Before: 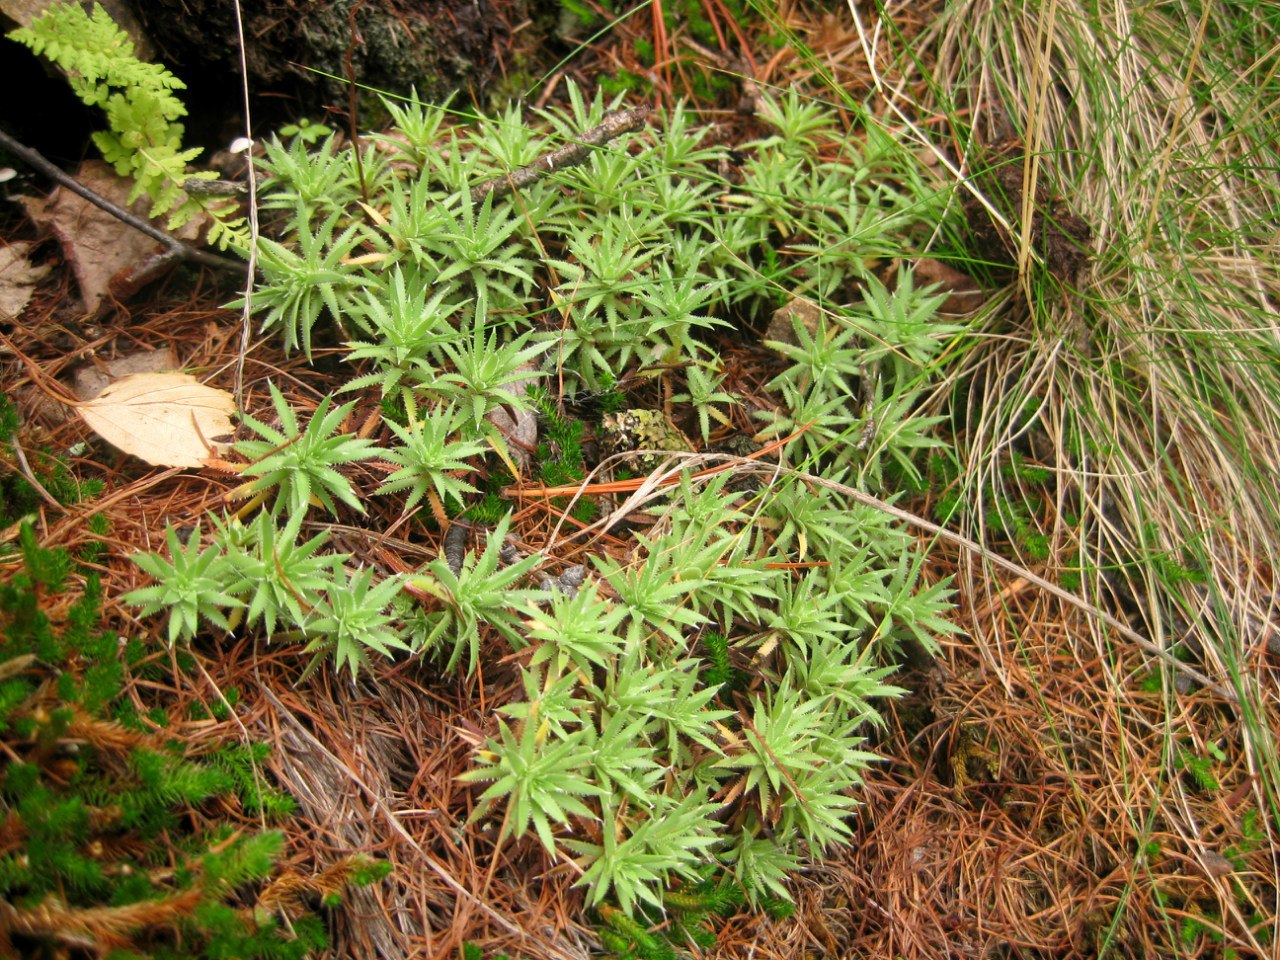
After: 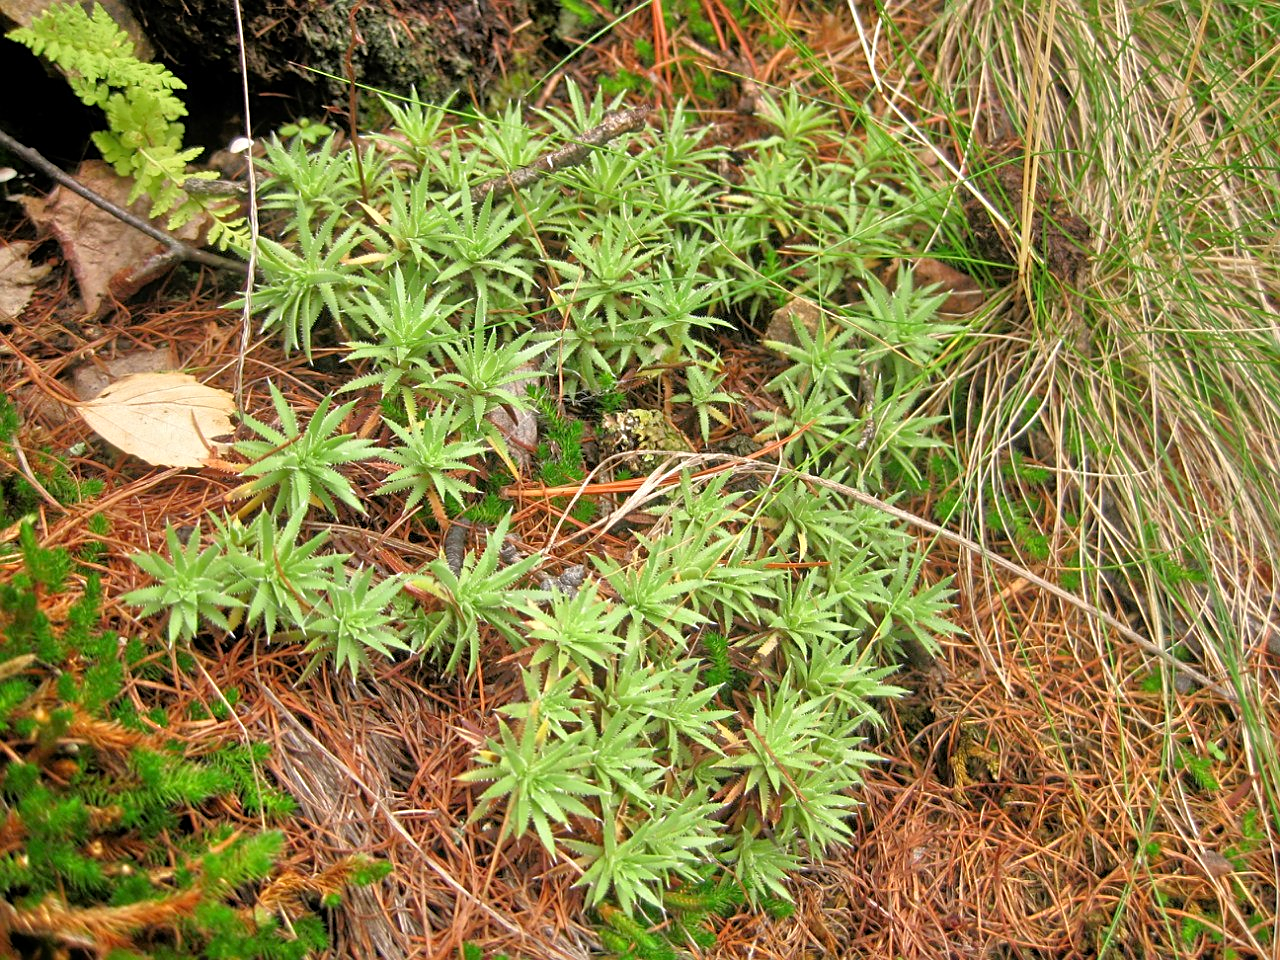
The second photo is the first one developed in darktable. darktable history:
tone equalizer: -7 EV 0.147 EV, -6 EV 0.571 EV, -5 EV 1.19 EV, -4 EV 1.32 EV, -3 EV 1.12 EV, -2 EV 0.6 EV, -1 EV 0.156 EV, smoothing 1
sharpen: on, module defaults
